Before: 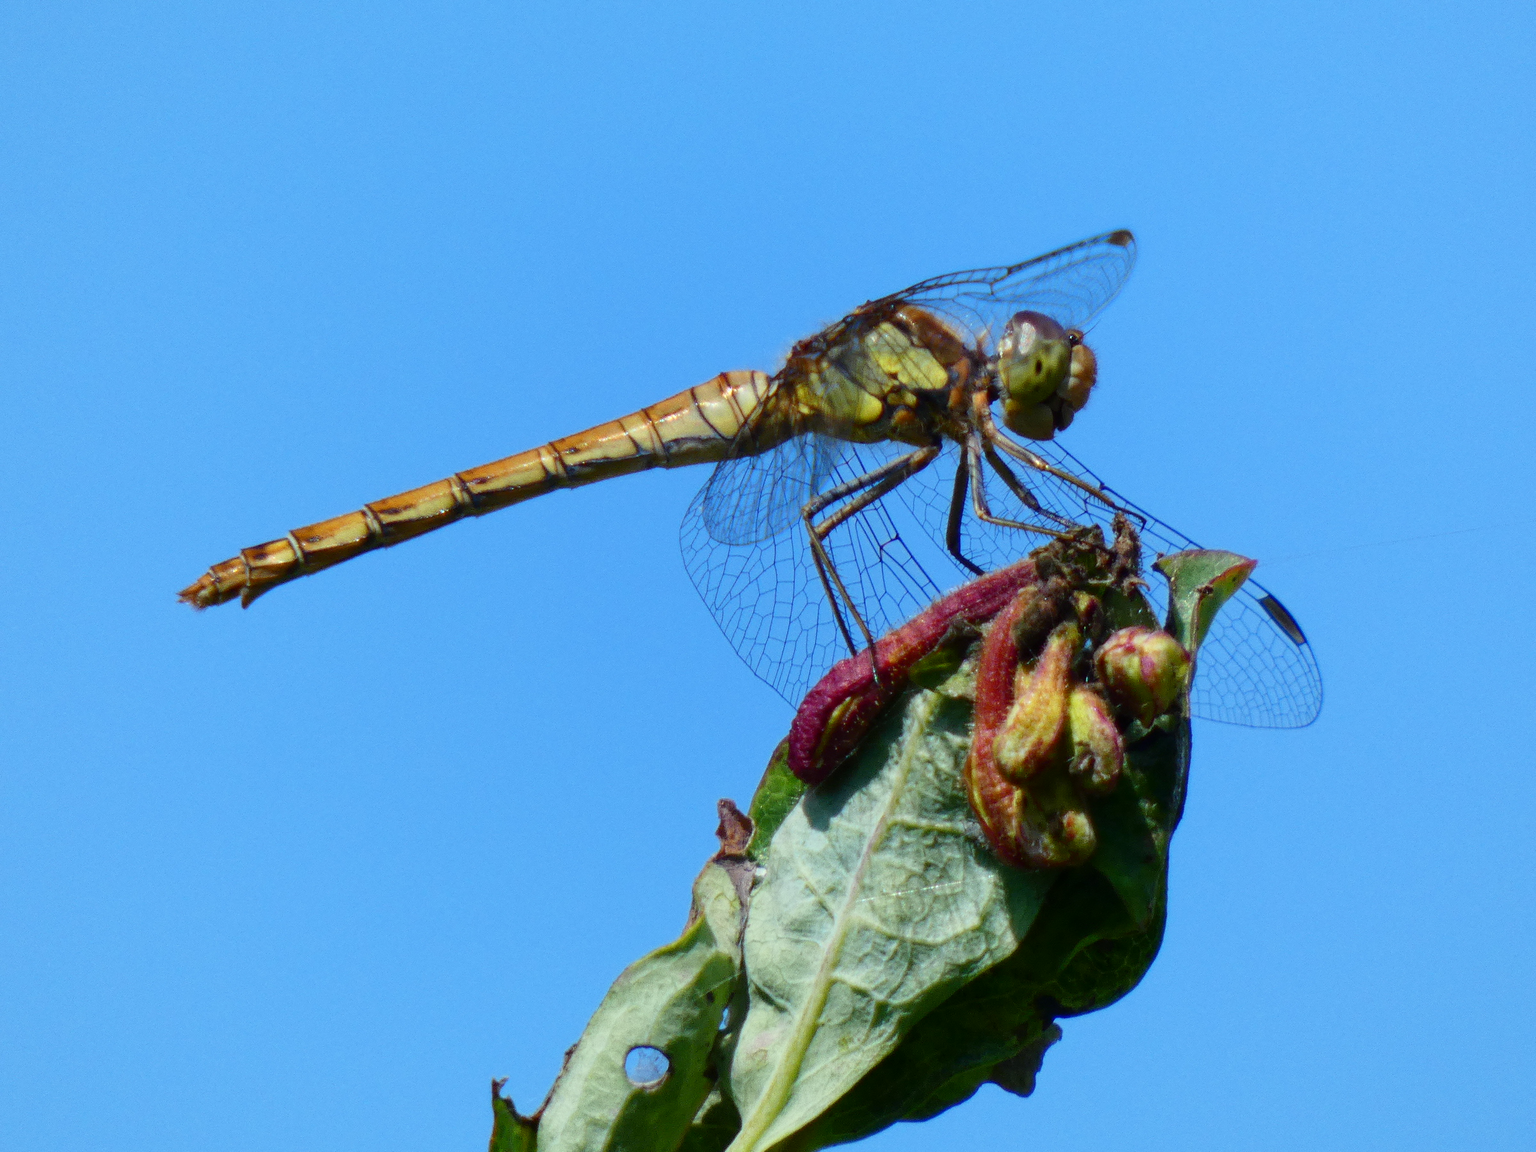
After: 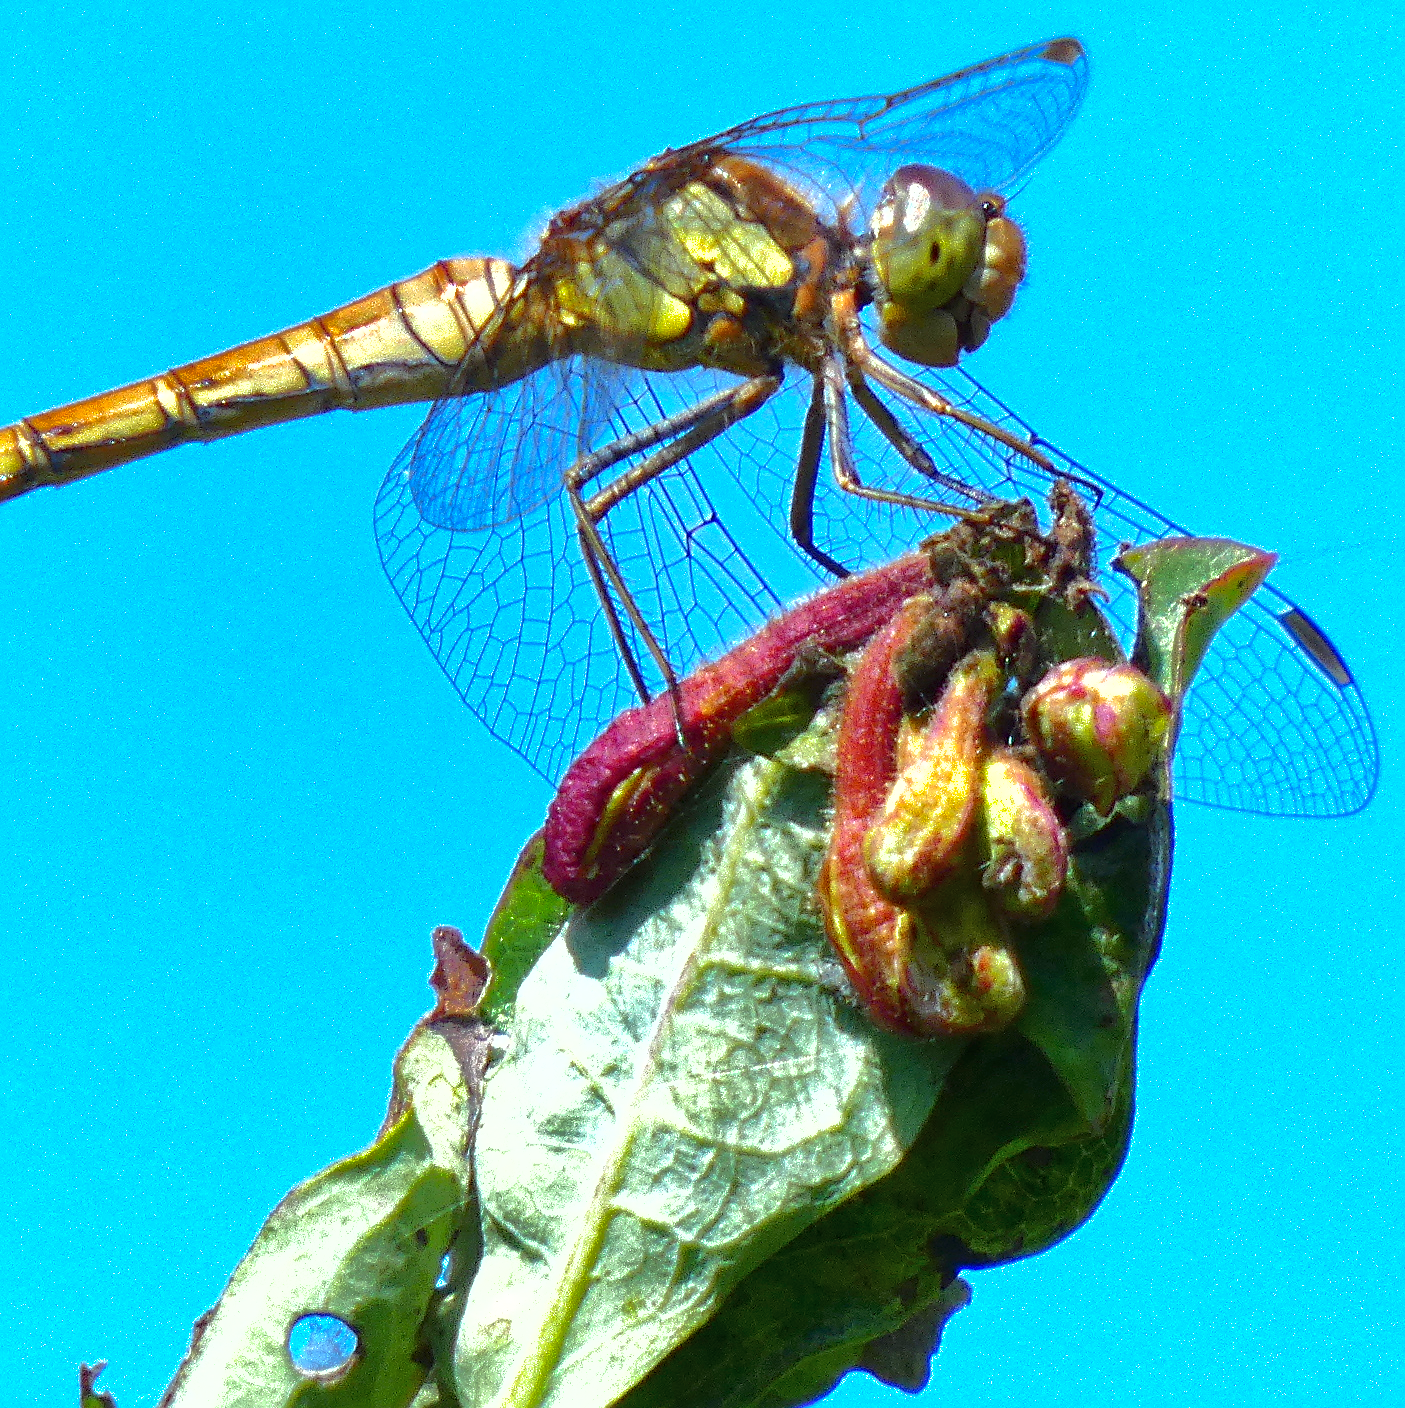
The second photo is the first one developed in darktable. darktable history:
shadows and highlights: shadows 40.05, highlights -59.83
exposure: black level correction 0, exposure 1.099 EV, compensate highlight preservation false
sharpen: radius 2.787
crop and rotate: left 28.703%, top 17.869%, right 12.725%, bottom 3.867%
